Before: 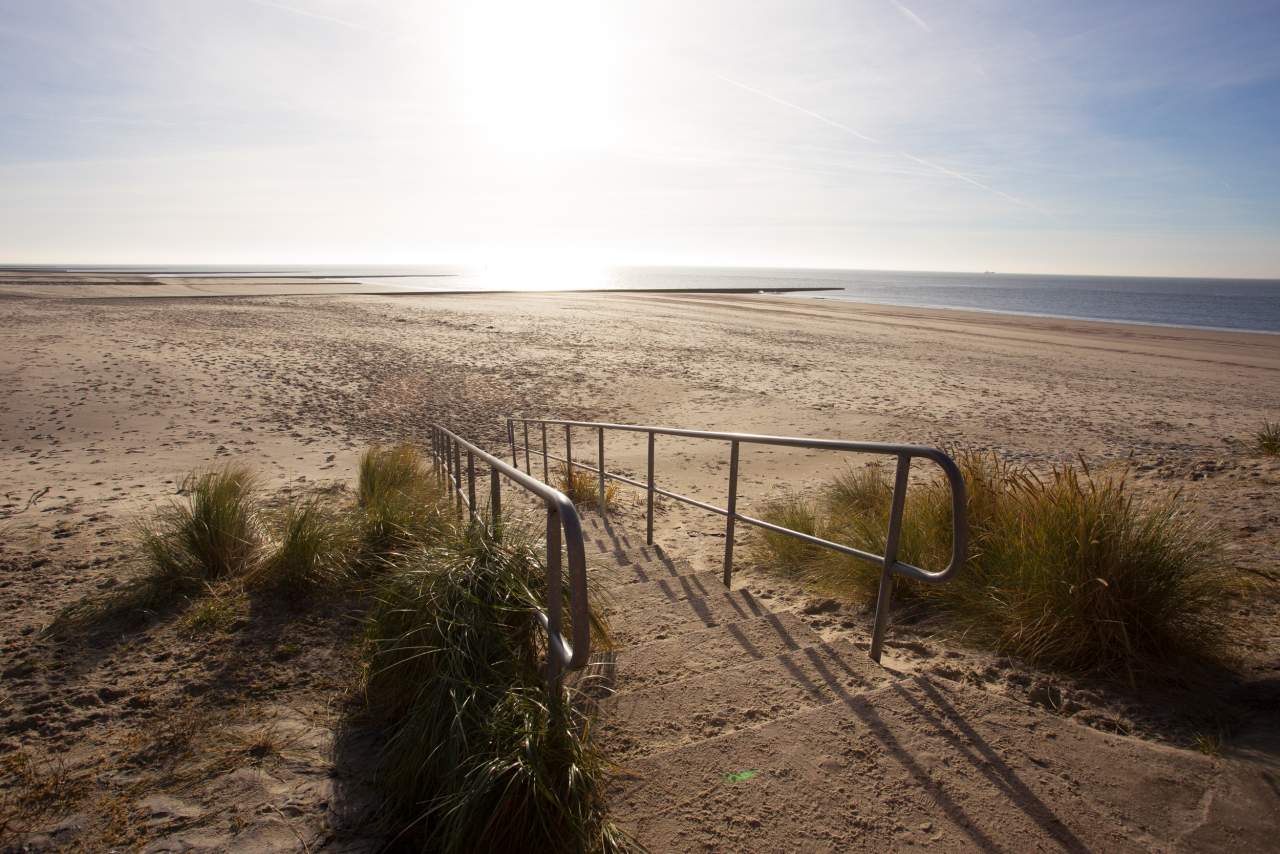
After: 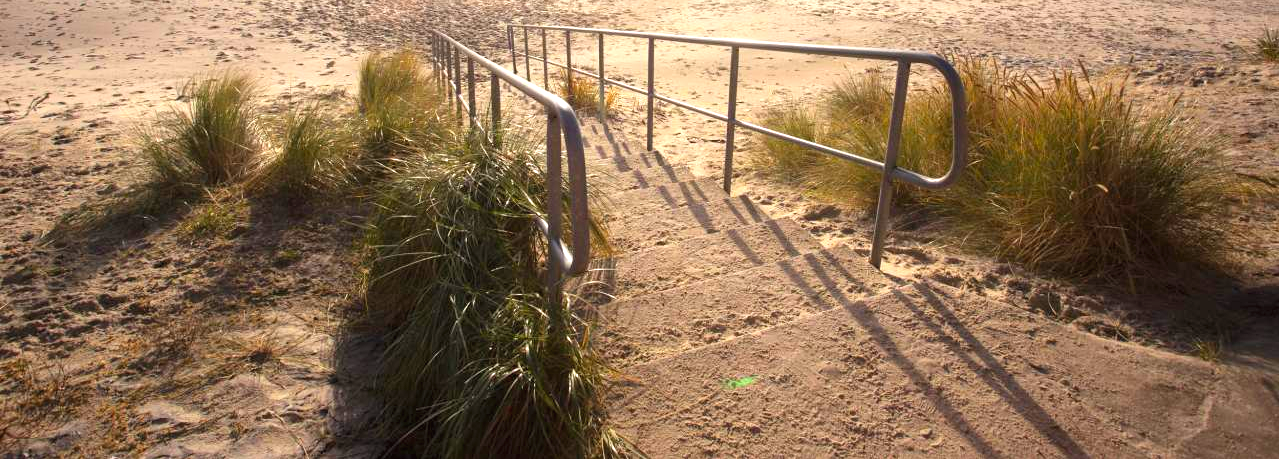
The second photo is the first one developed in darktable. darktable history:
contrast brightness saturation: contrast 0.07, brightness 0.08, saturation 0.18
exposure: black level correction 0, exposure 1 EV, compensate exposure bias true, compensate highlight preservation false
crop and rotate: top 46.237%
